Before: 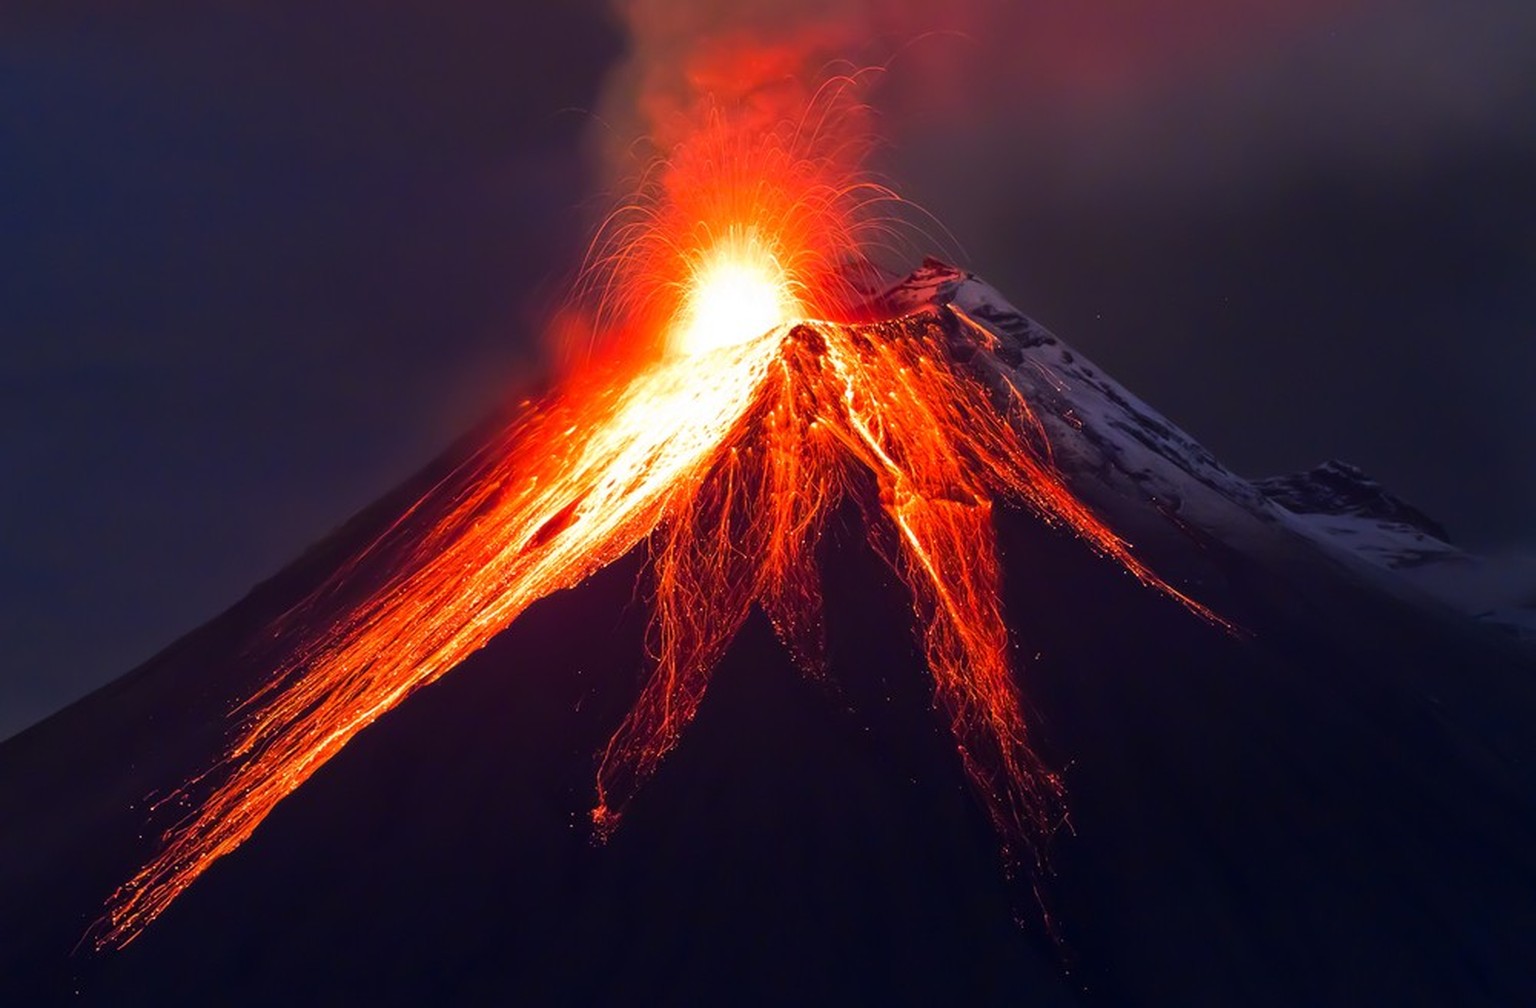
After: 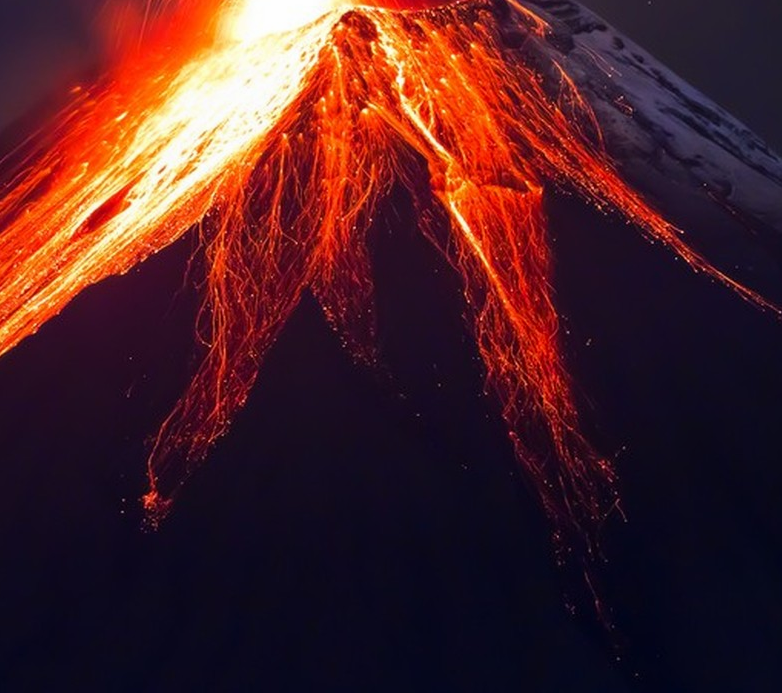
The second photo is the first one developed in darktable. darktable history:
crop and rotate: left 29.237%, top 31.152%, right 19.807%
local contrast: mode bilateral grid, contrast 100, coarseness 100, detail 91%, midtone range 0.2
